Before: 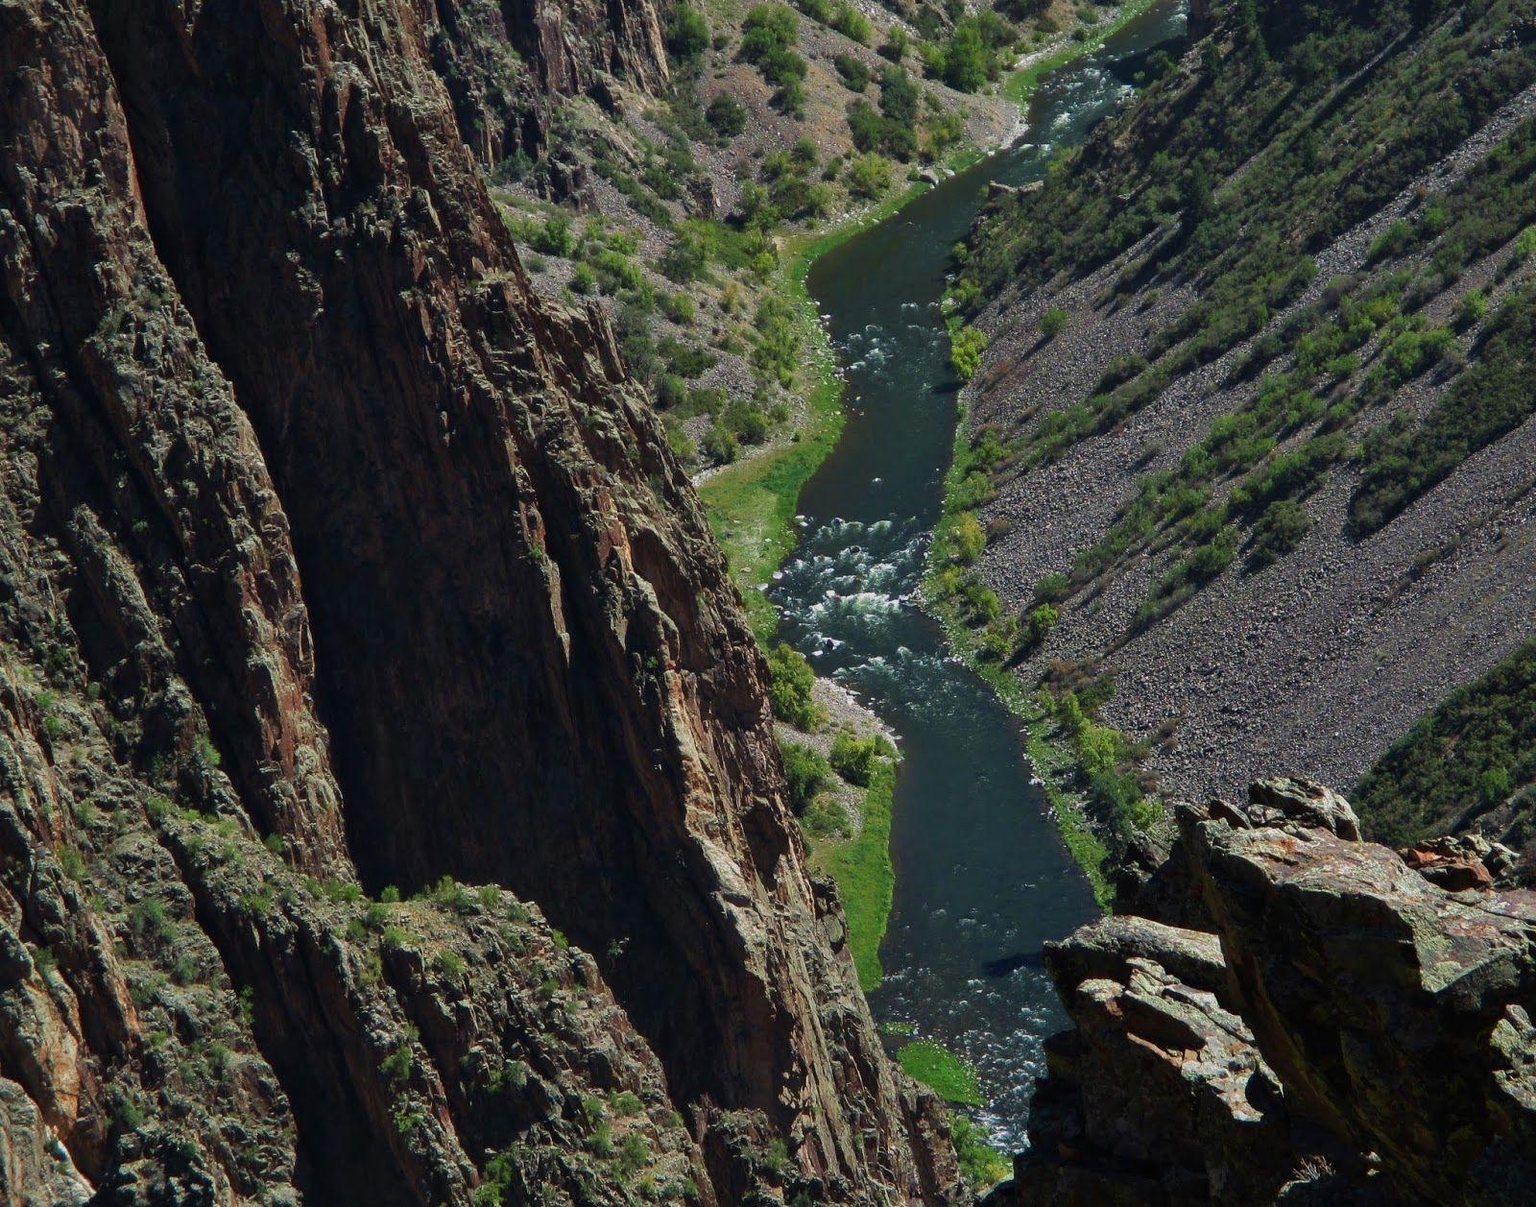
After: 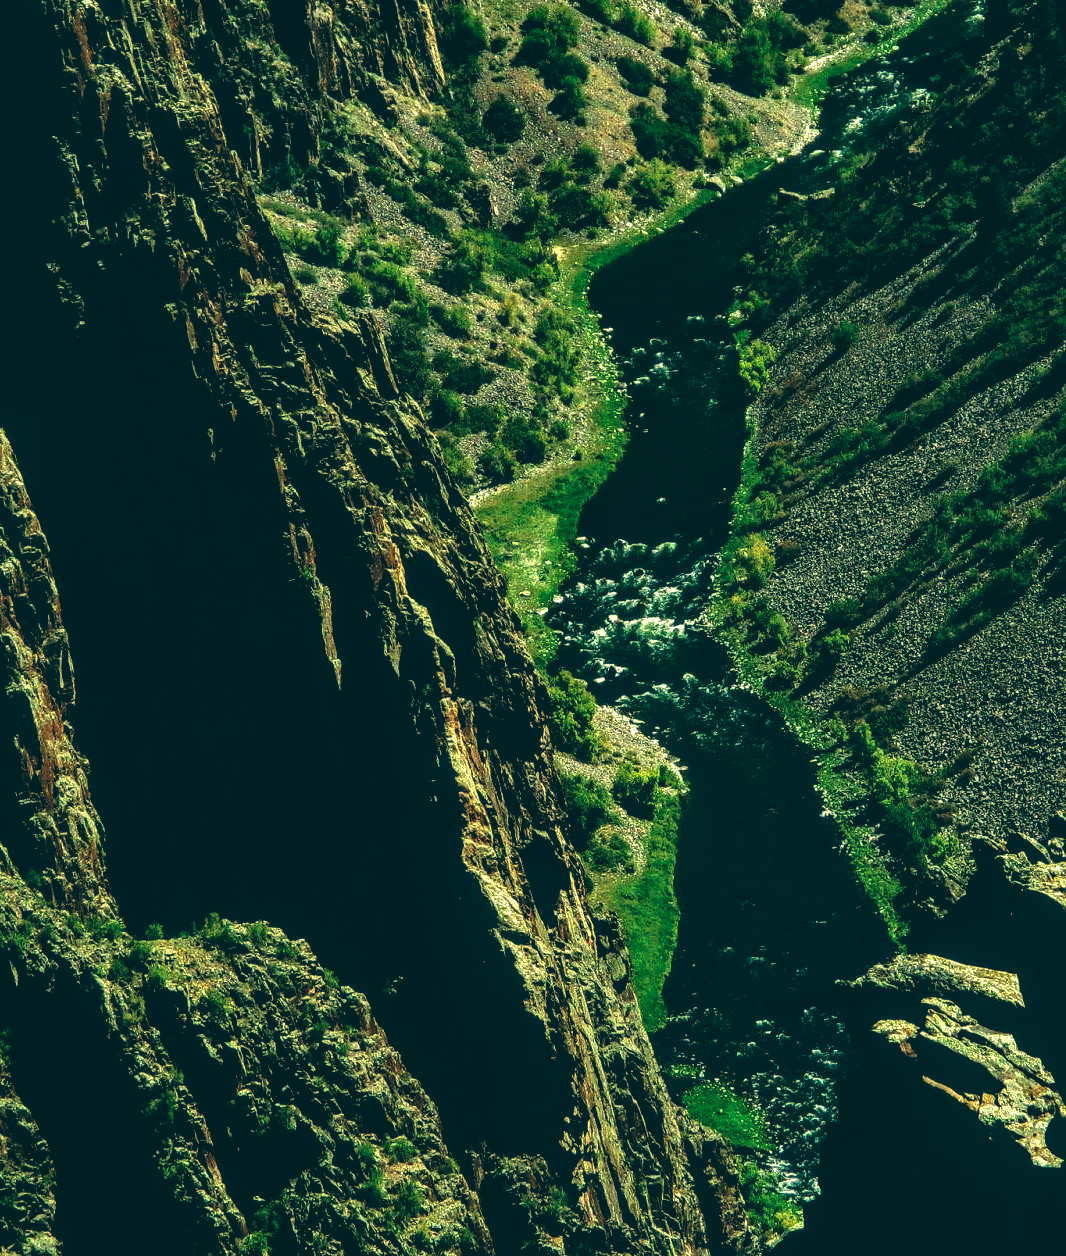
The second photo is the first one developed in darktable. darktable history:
exposure: black level correction -0.005, exposure 0.622 EV, compensate highlight preservation false
white balance: red 1.138, green 0.996, blue 0.812
base curve: curves: ch0 [(0, 0.02) (0.083, 0.036) (1, 1)], preserve colors none
rgb curve: curves: ch0 [(0, 0) (0.175, 0.154) (0.785, 0.663) (1, 1)]
local contrast: highlights 20%, detail 197%
color correction: highlights a* -20.08, highlights b* 9.8, shadows a* -20.4, shadows b* -10.76
contrast brightness saturation: brightness -0.09
crop and rotate: left 15.754%, right 17.579%
